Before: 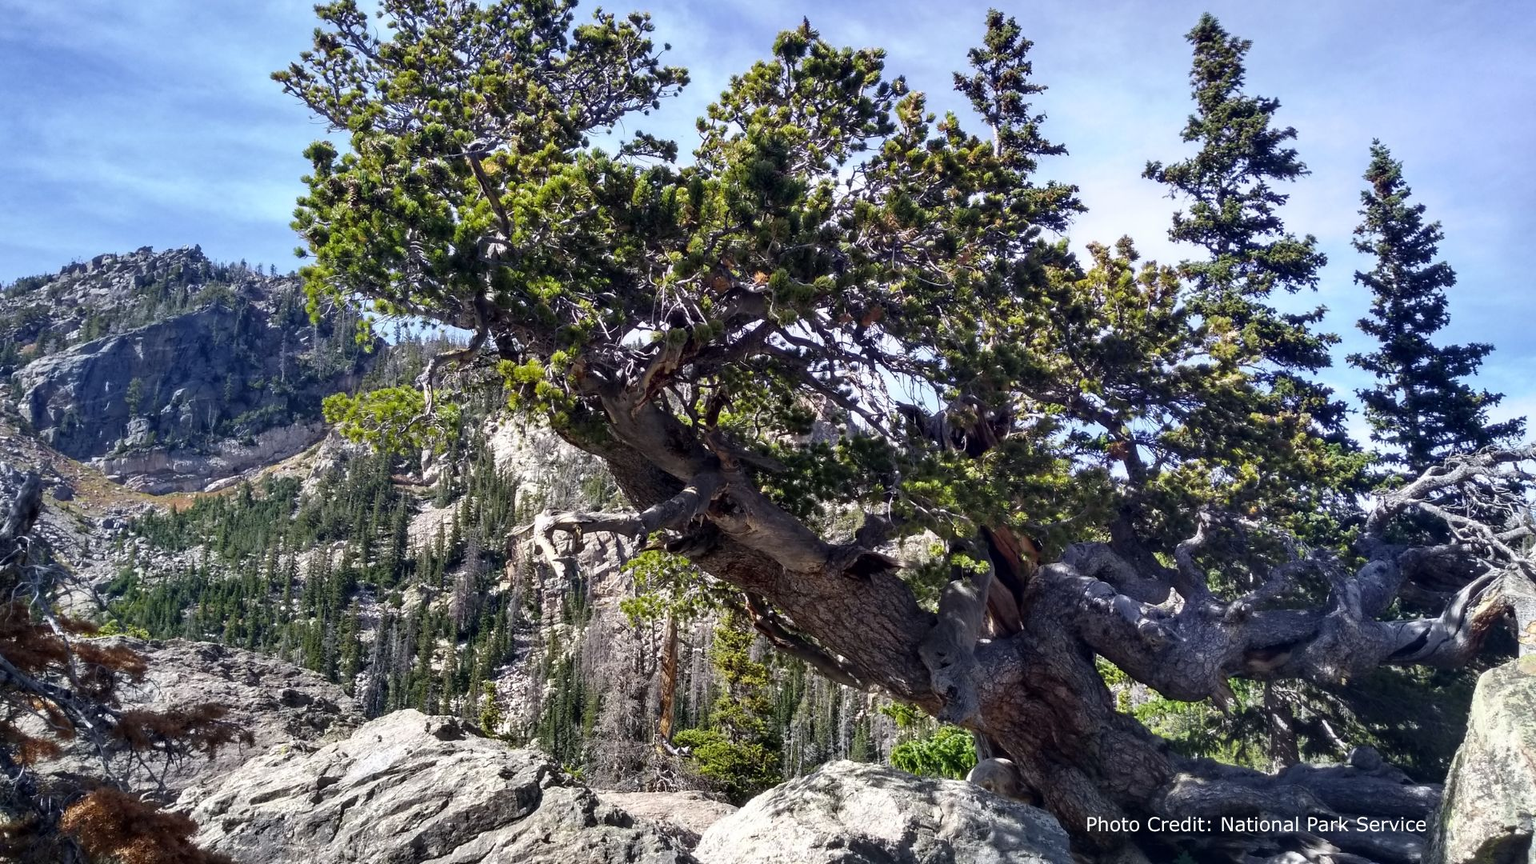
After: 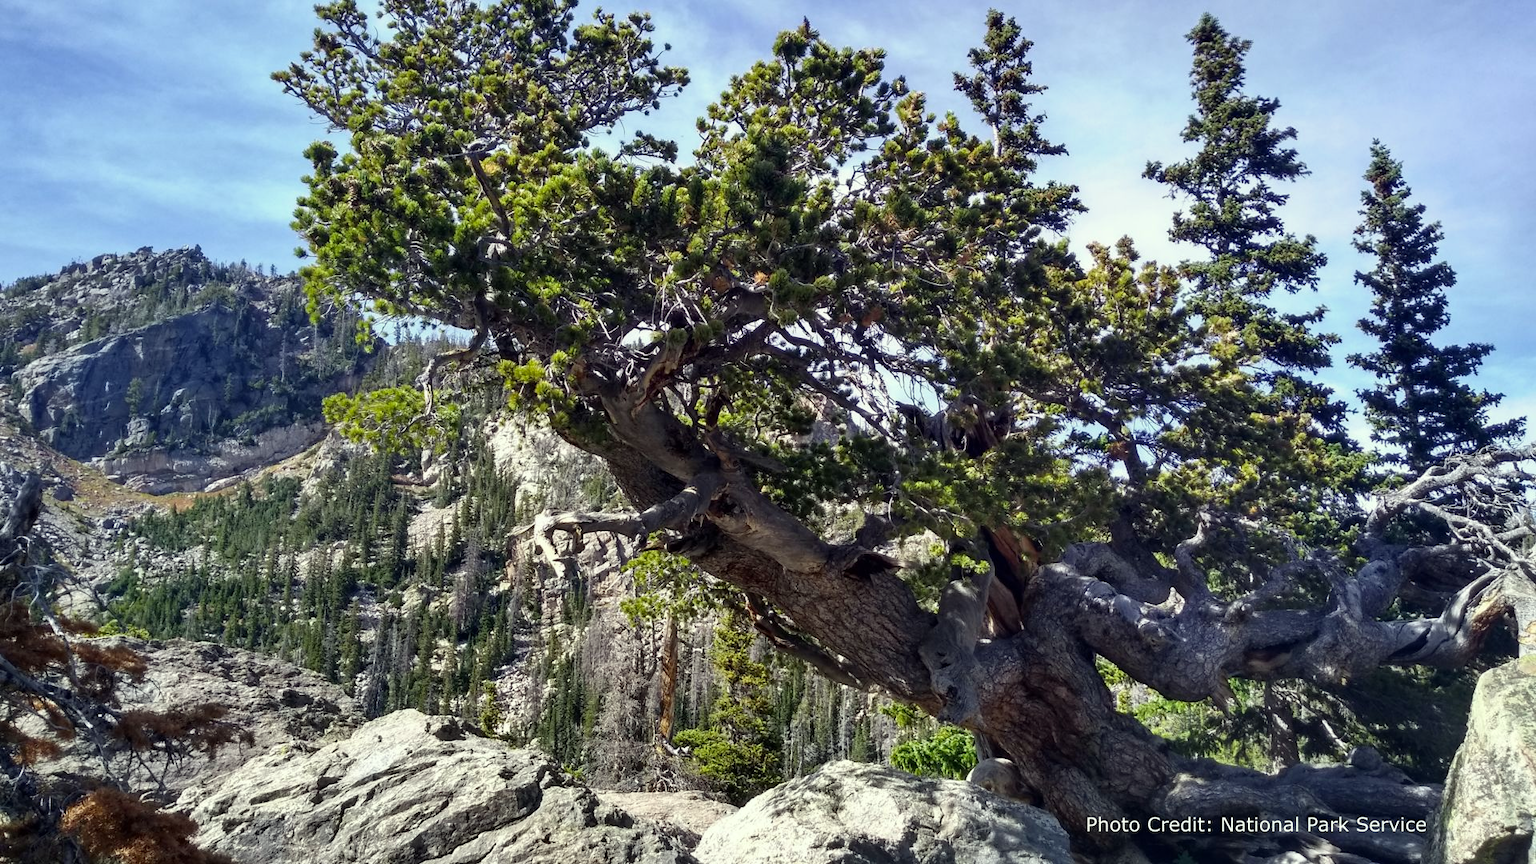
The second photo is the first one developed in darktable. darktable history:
color correction: highlights a* -4.24, highlights b* 6.46
